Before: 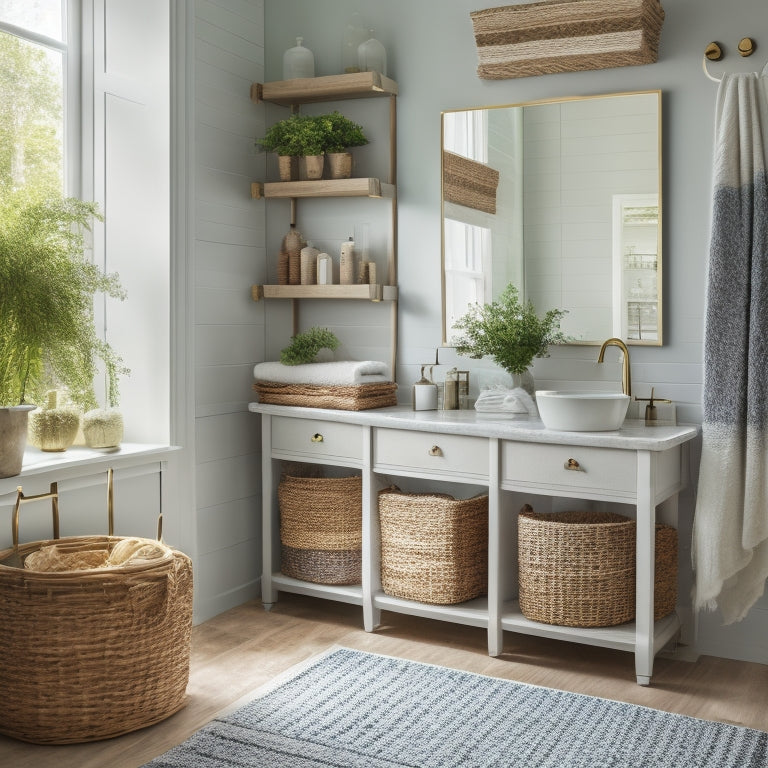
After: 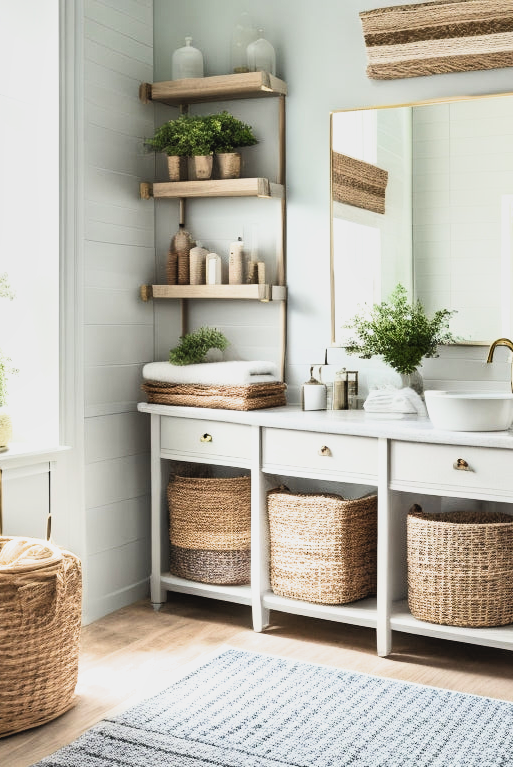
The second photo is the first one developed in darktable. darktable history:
crop and rotate: left 14.482%, right 18.658%
filmic rgb: black relative exposure -4.01 EV, white relative exposure 2.98 EV, hardness 2.98, contrast 1.49
contrast brightness saturation: contrast -0.093, saturation -0.096
shadows and highlights: shadows 52.49, soften with gaussian
exposure: black level correction 0, exposure 1.101 EV, compensate highlight preservation false
